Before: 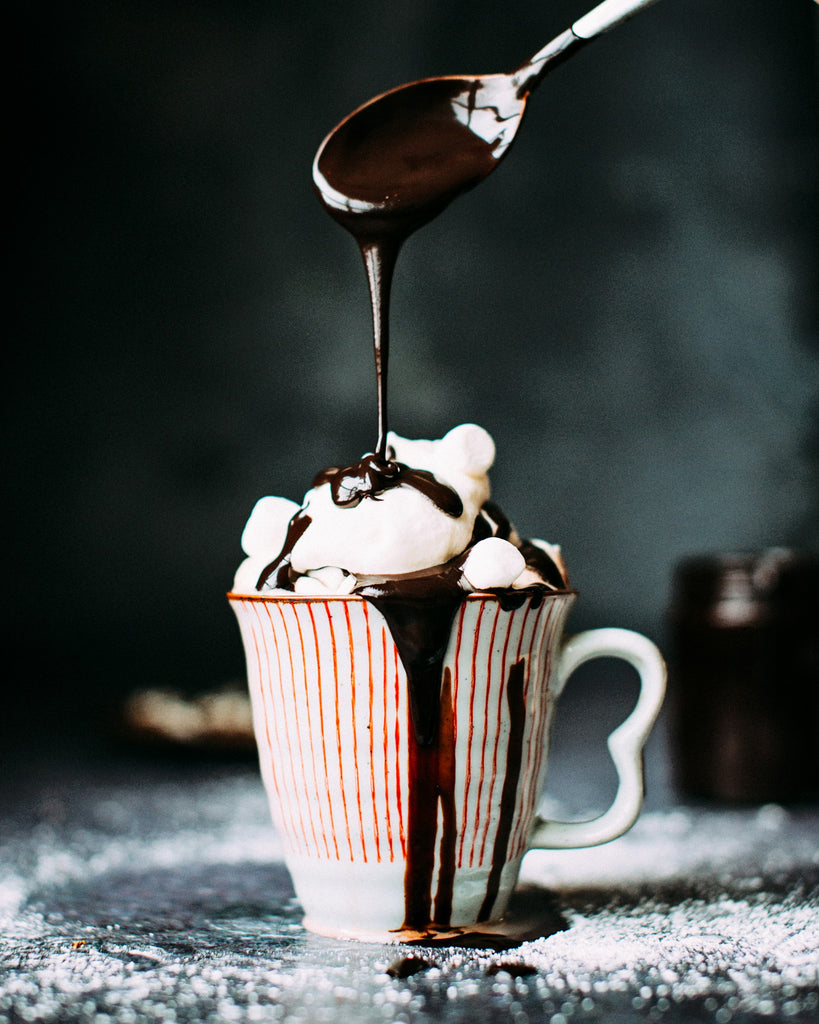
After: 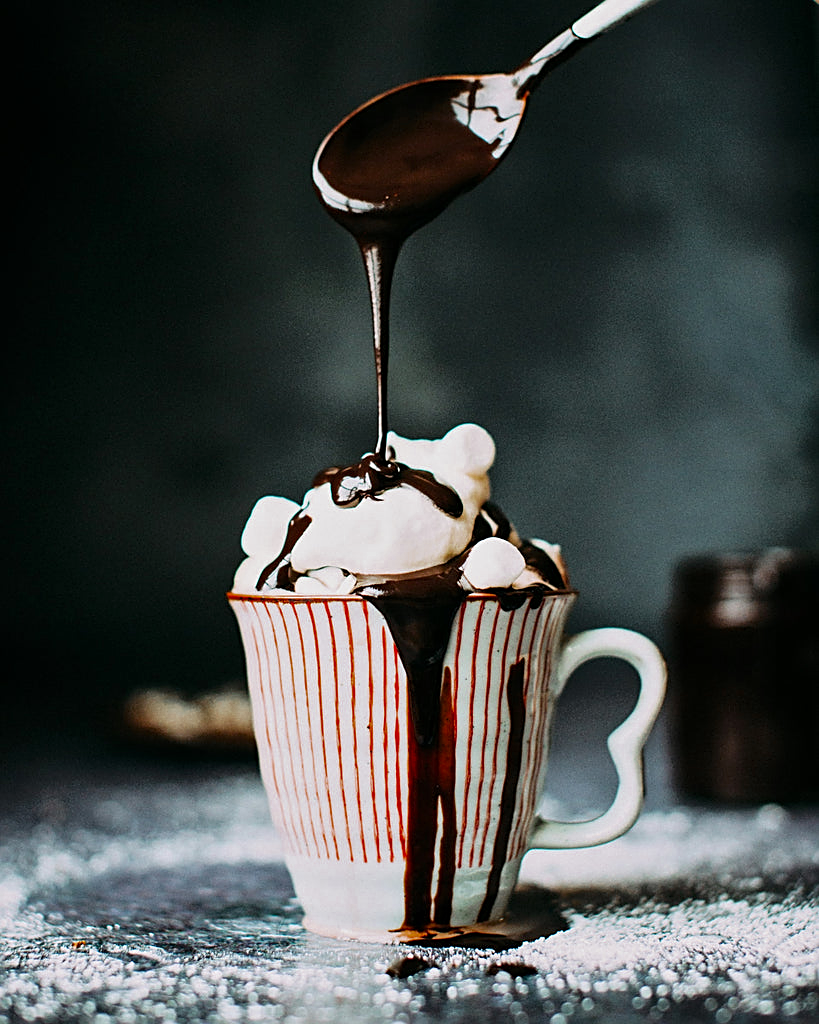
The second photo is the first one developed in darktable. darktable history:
color zones: curves: ch0 [(0.11, 0.396) (0.195, 0.36) (0.25, 0.5) (0.303, 0.412) (0.357, 0.544) (0.75, 0.5) (0.967, 0.328)]; ch1 [(0, 0.468) (0.112, 0.512) (0.202, 0.6) (0.25, 0.5) (0.307, 0.352) (0.357, 0.544) (0.75, 0.5) (0.963, 0.524)]
tone equalizer: -8 EV -0.002 EV, -7 EV 0.005 EV, -6 EV -0.009 EV, -5 EV 0.011 EV, -4 EV -0.012 EV, -3 EV 0.007 EV, -2 EV -0.062 EV, -1 EV -0.293 EV, +0 EV -0.582 EV, smoothing diameter 2%, edges refinement/feathering 20, mask exposure compensation -1.57 EV, filter diffusion 5
sharpen: on, module defaults
